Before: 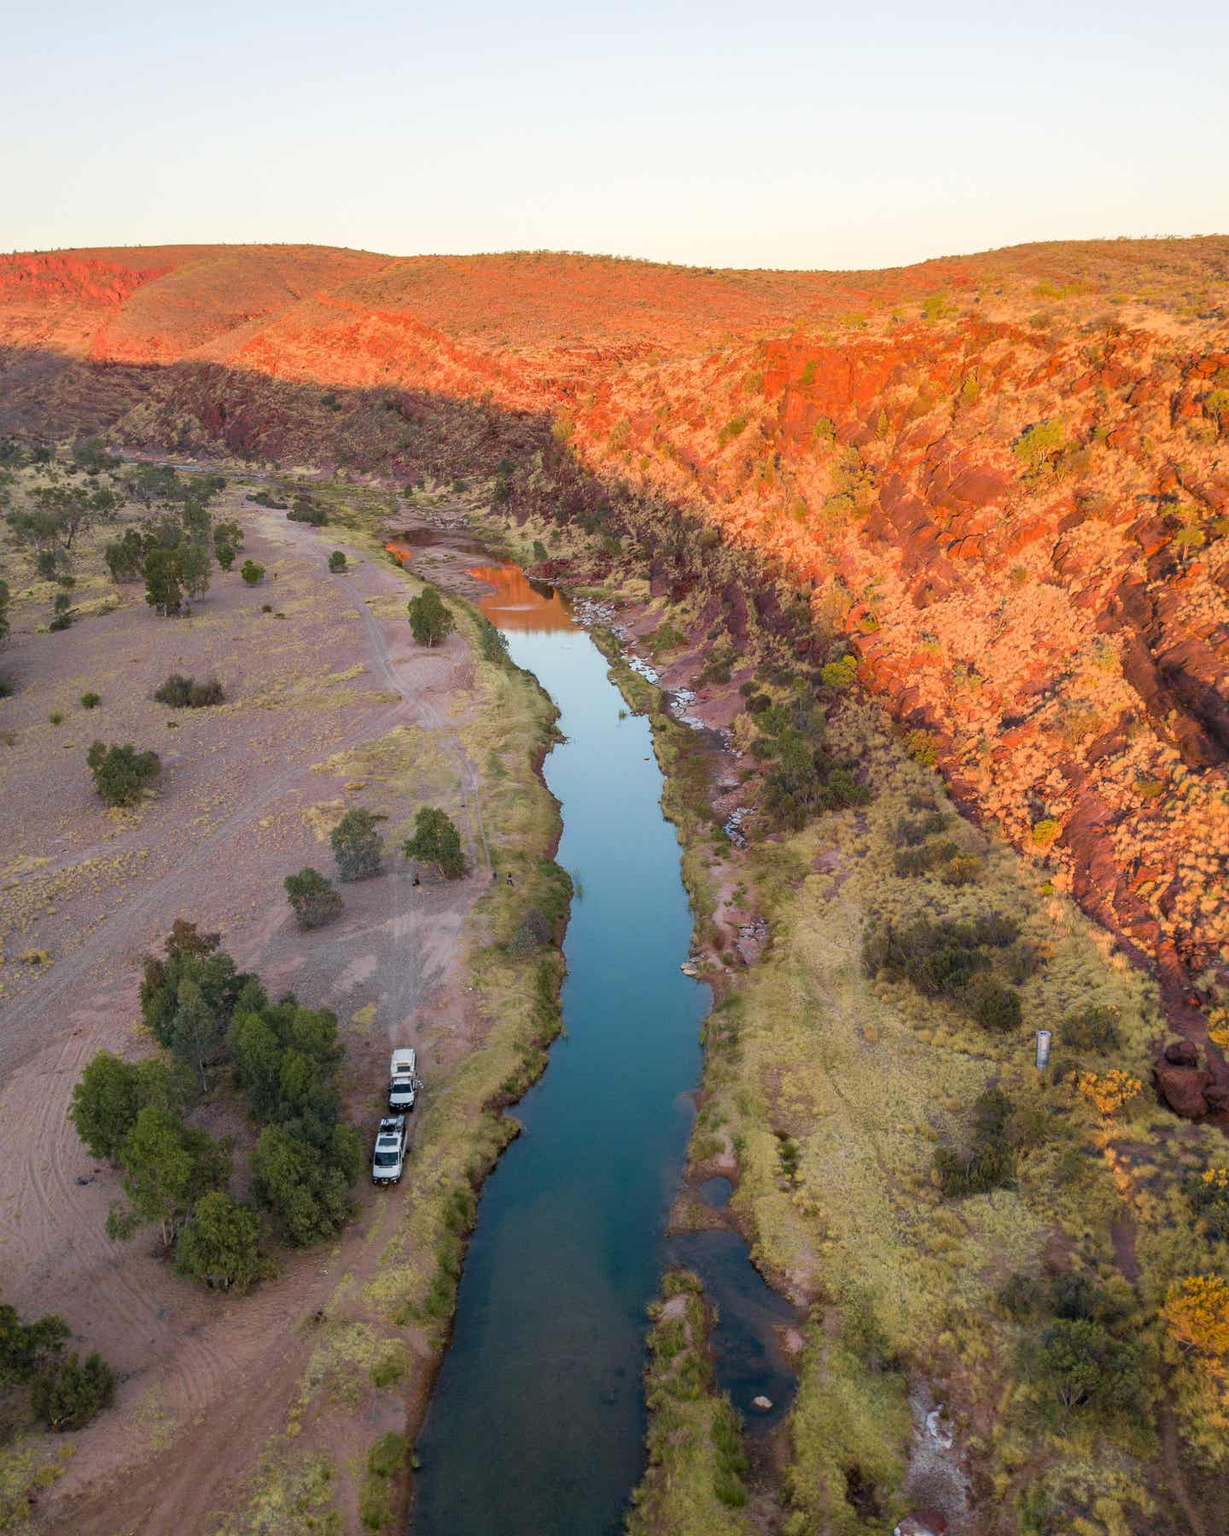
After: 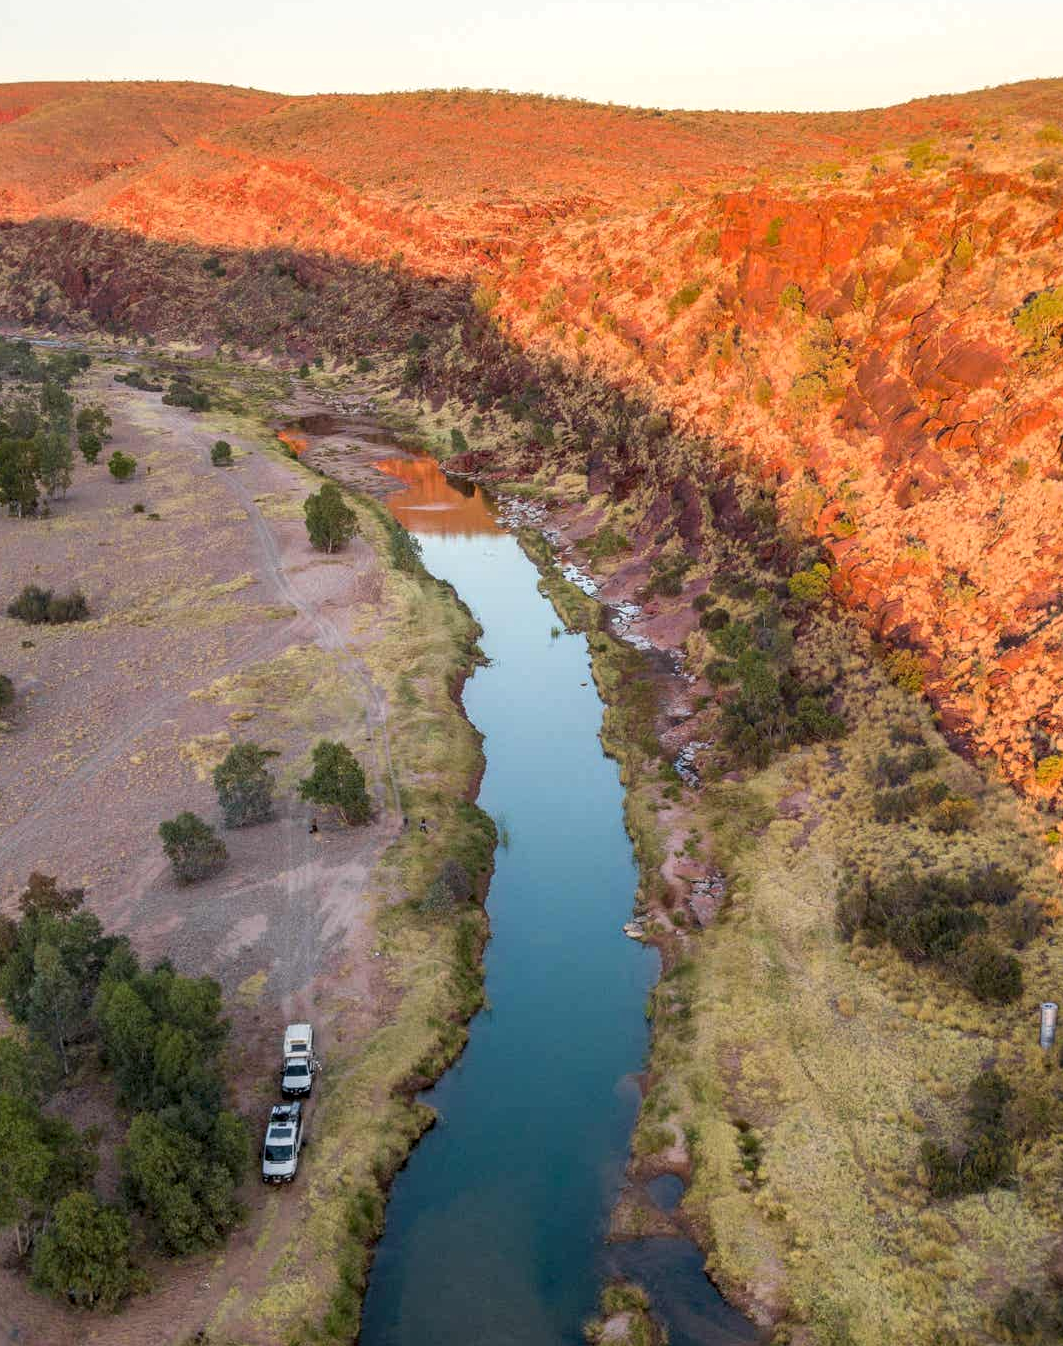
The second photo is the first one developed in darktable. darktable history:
local contrast: on, module defaults
crop and rotate: left 12.113%, top 11.436%, right 14.031%, bottom 13.761%
